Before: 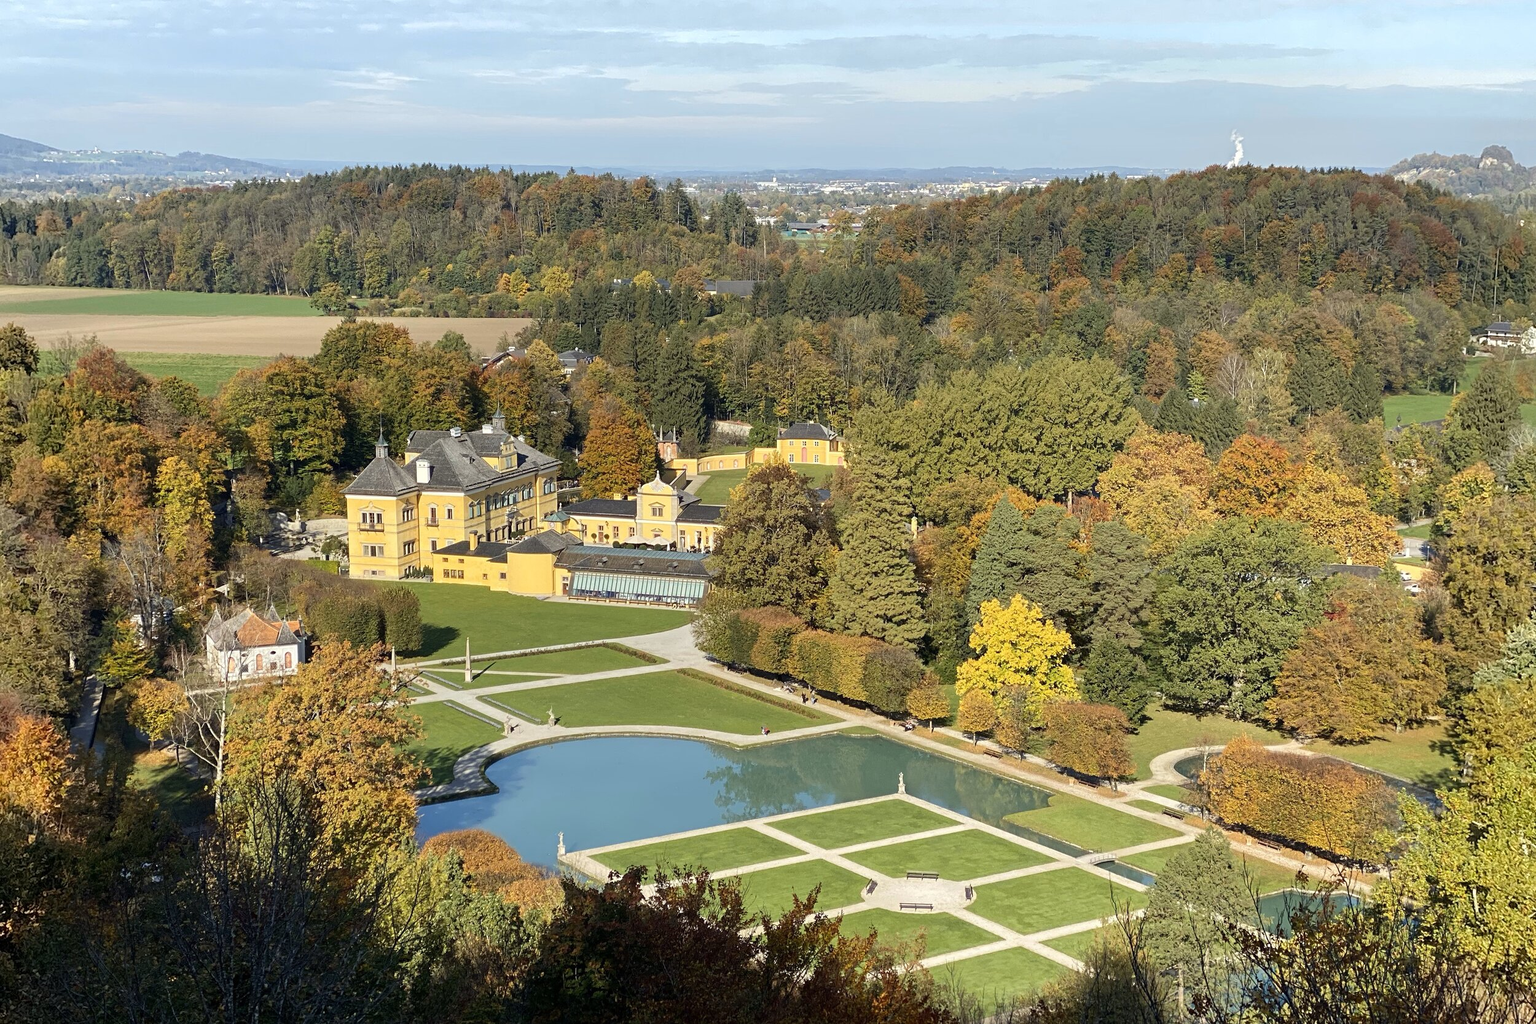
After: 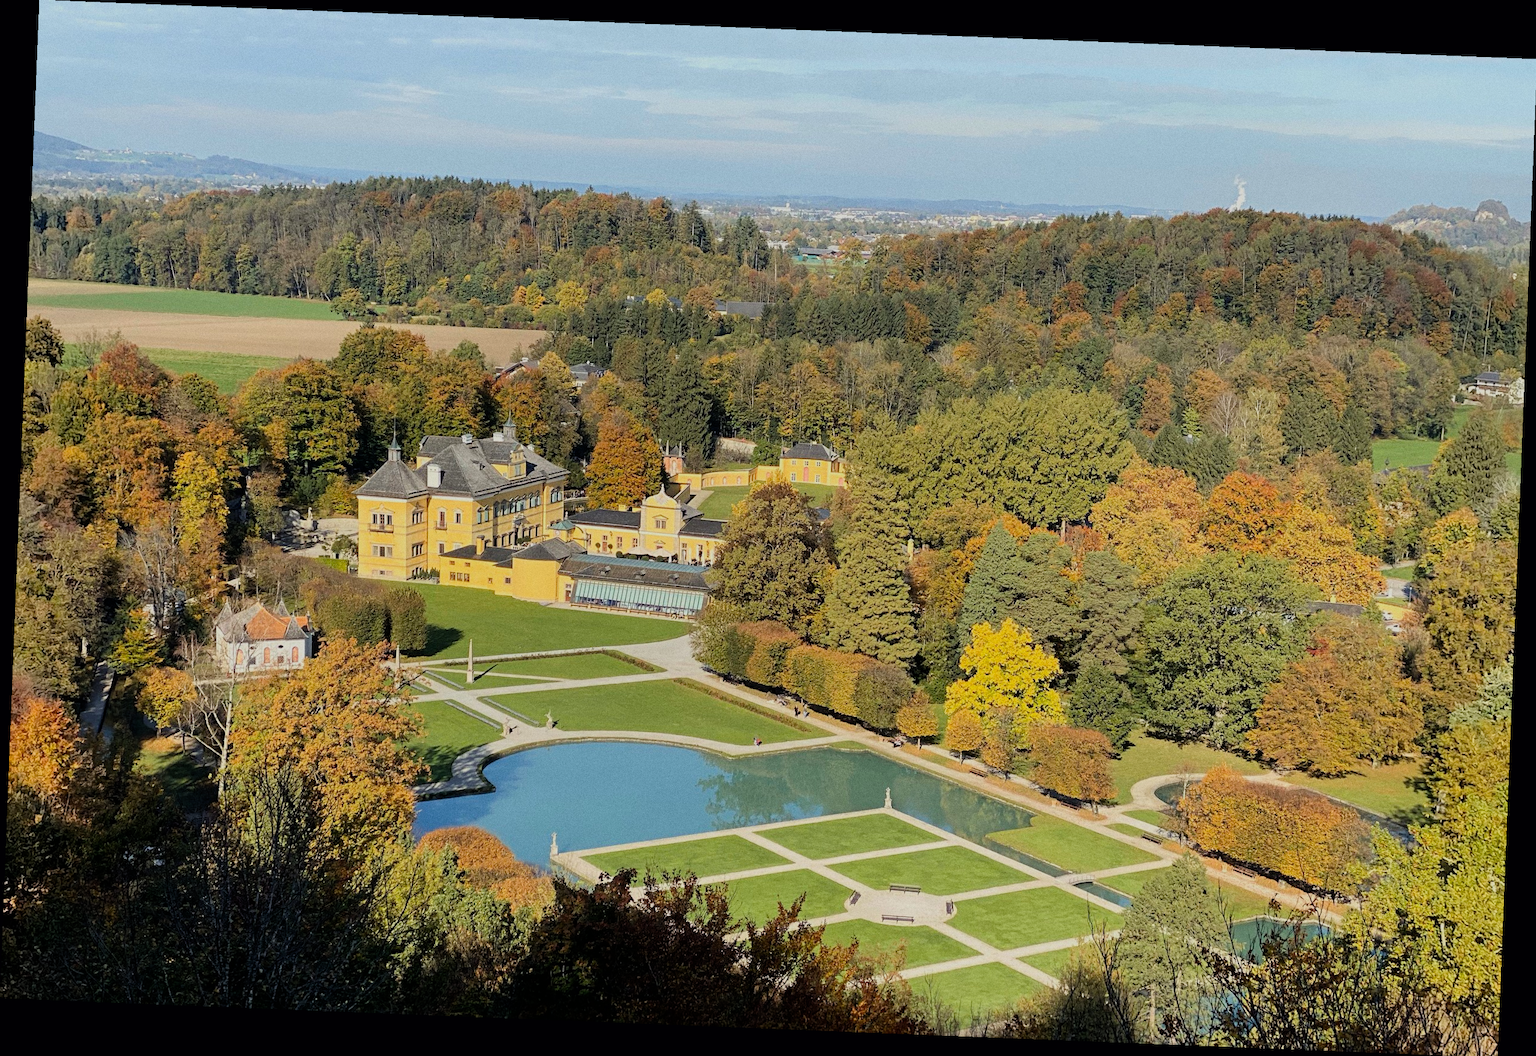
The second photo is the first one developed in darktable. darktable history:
grain: coarseness 0.47 ISO
filmic rgb: black relative exposure -7.65 EV, white relative exposure 4.56 EV, hardness 3.61, color science v6 (2022)
rotate and perspective: rotation 2.27°, automatic cropping off
